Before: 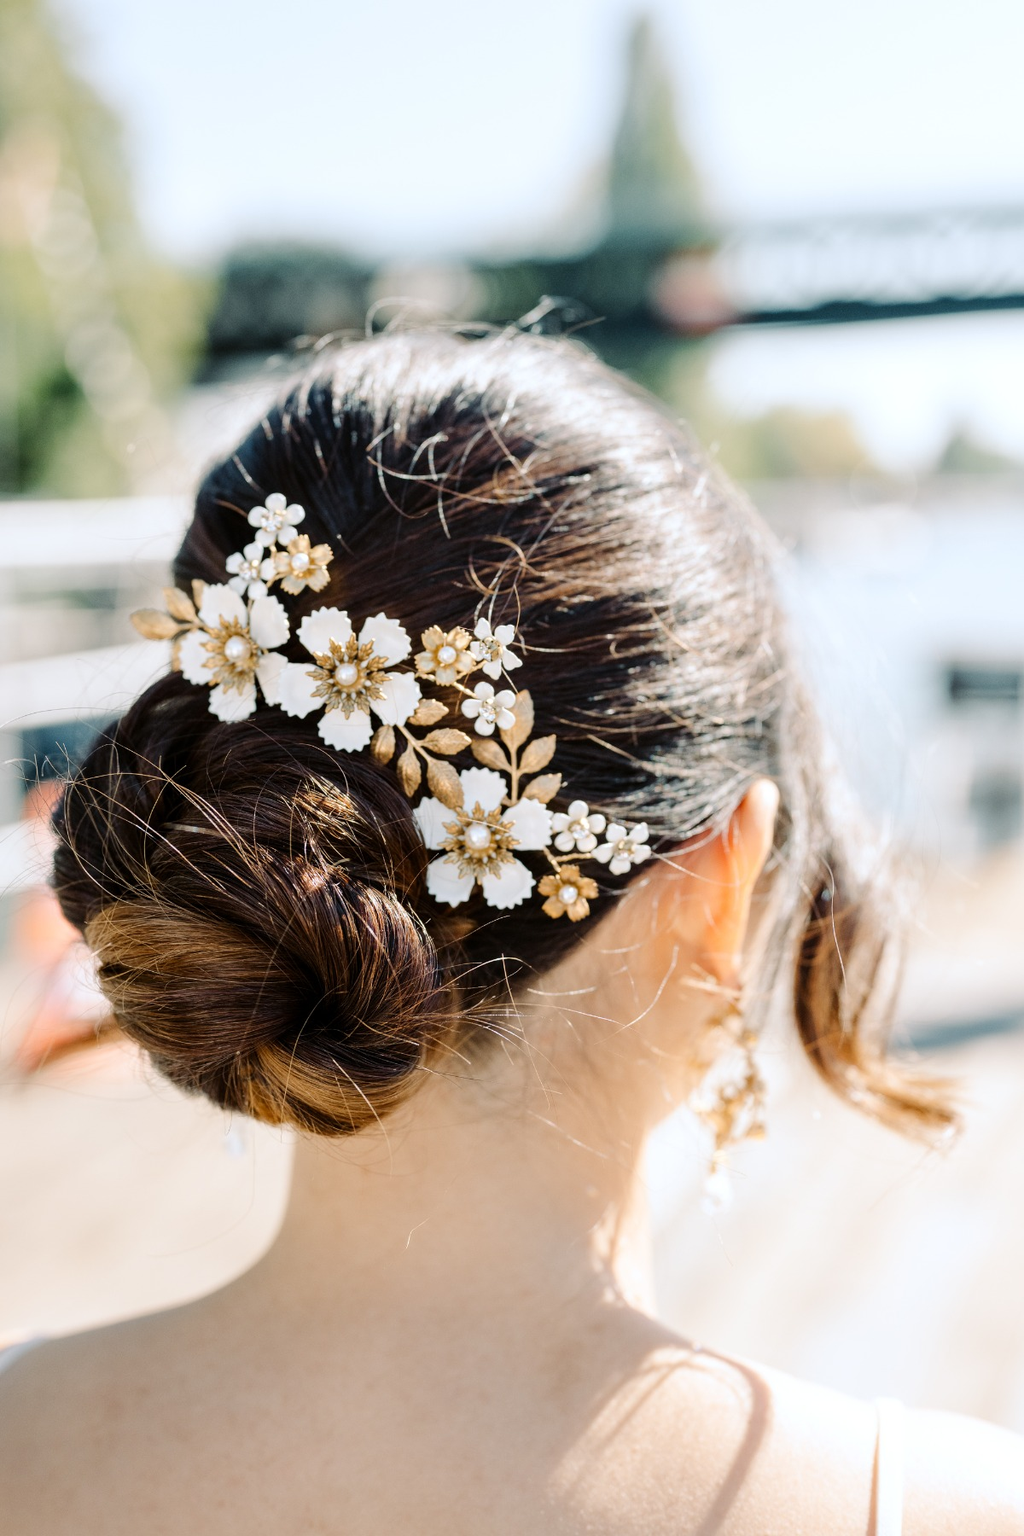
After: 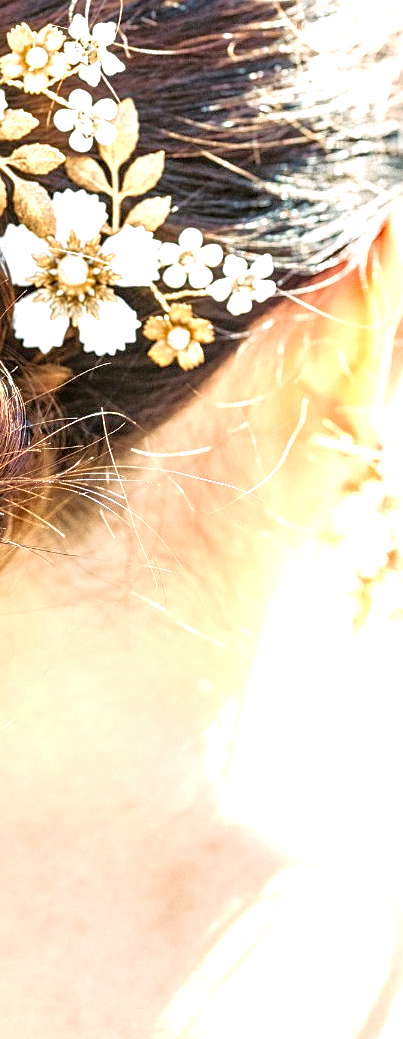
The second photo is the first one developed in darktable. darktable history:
sharpen: on, module defaults
velvia: on, module defaults
tone equalizer: -7 EV 0.164 EV, -6 EV 0.631 EV, -5 EV 1.13 EV, -4 EV 1.32 EV, -3 EV 1.13 EV, -2 EV 0.6 EV, -1 EV 0.162 EV
local contrast: on, module defaults
exposure: black level correction 0, exposure 1.104 EV, compensate highlight preservation false
crop: left 40.604%, top 39.474%, right 25.741%, bottom 2.78%
